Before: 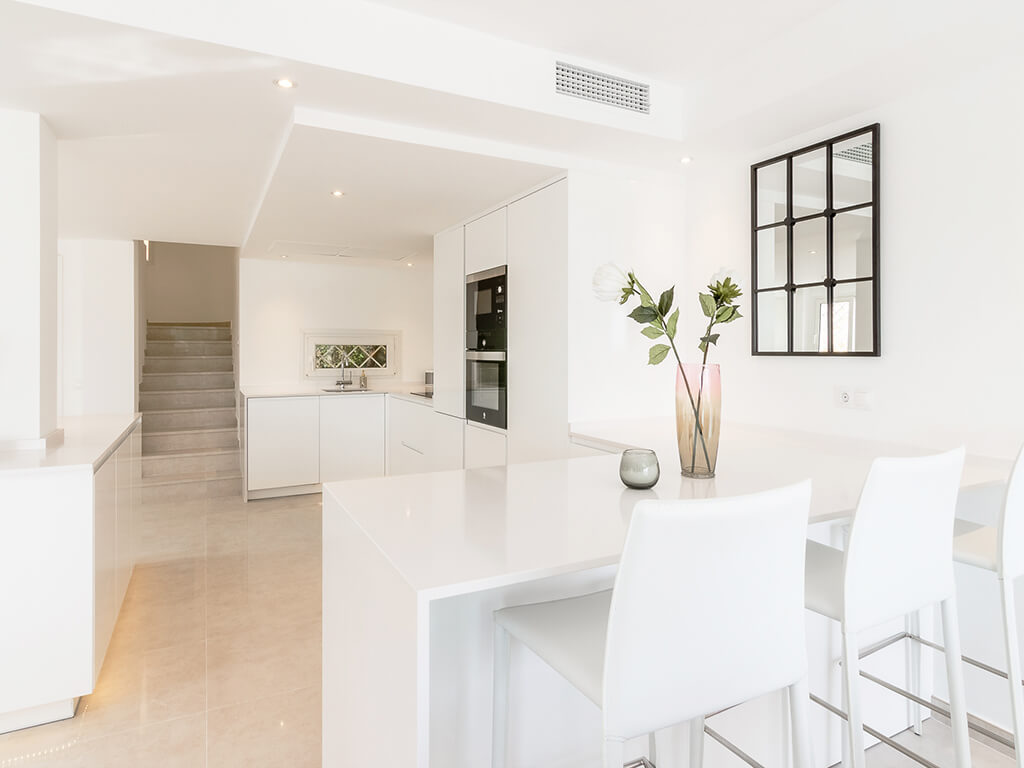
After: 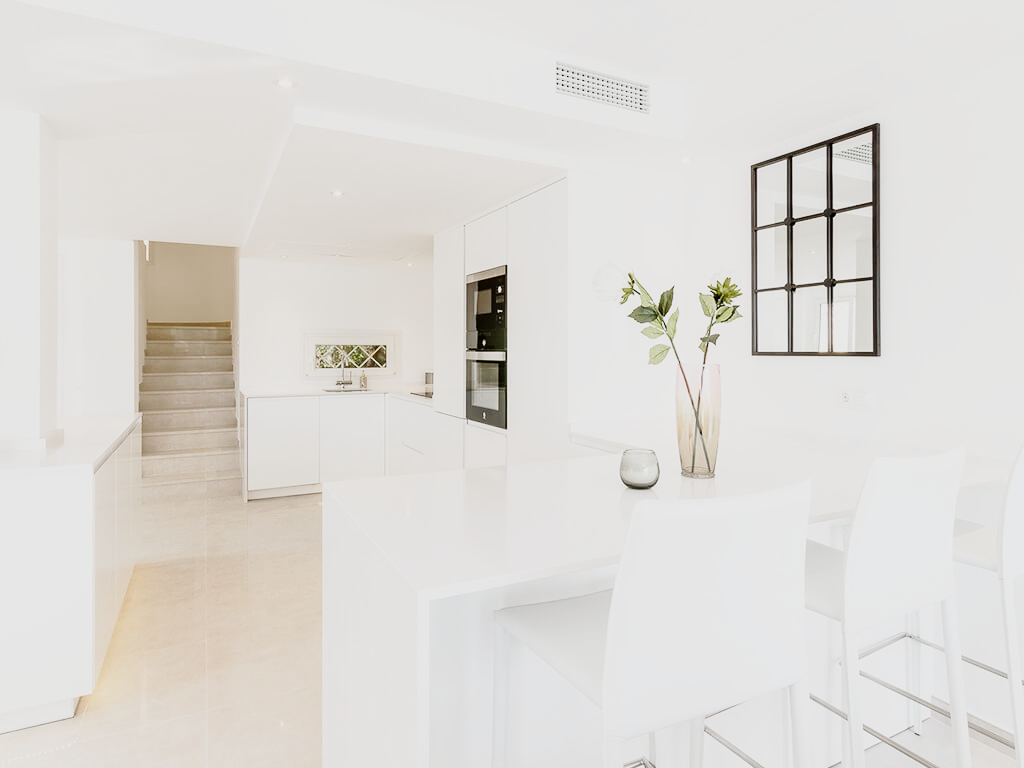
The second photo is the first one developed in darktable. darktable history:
exposure: exposure 0.74 EV, compensate highlight preservation false
sigmoid: skew -0.2, preserve hue 0%, red attenuation 0.1, red rotation 0.035, green attenuation 0.1, green rotation -0.017, blue attenuation 0.15, blue rotation -0.052, base primaries Rec2020
